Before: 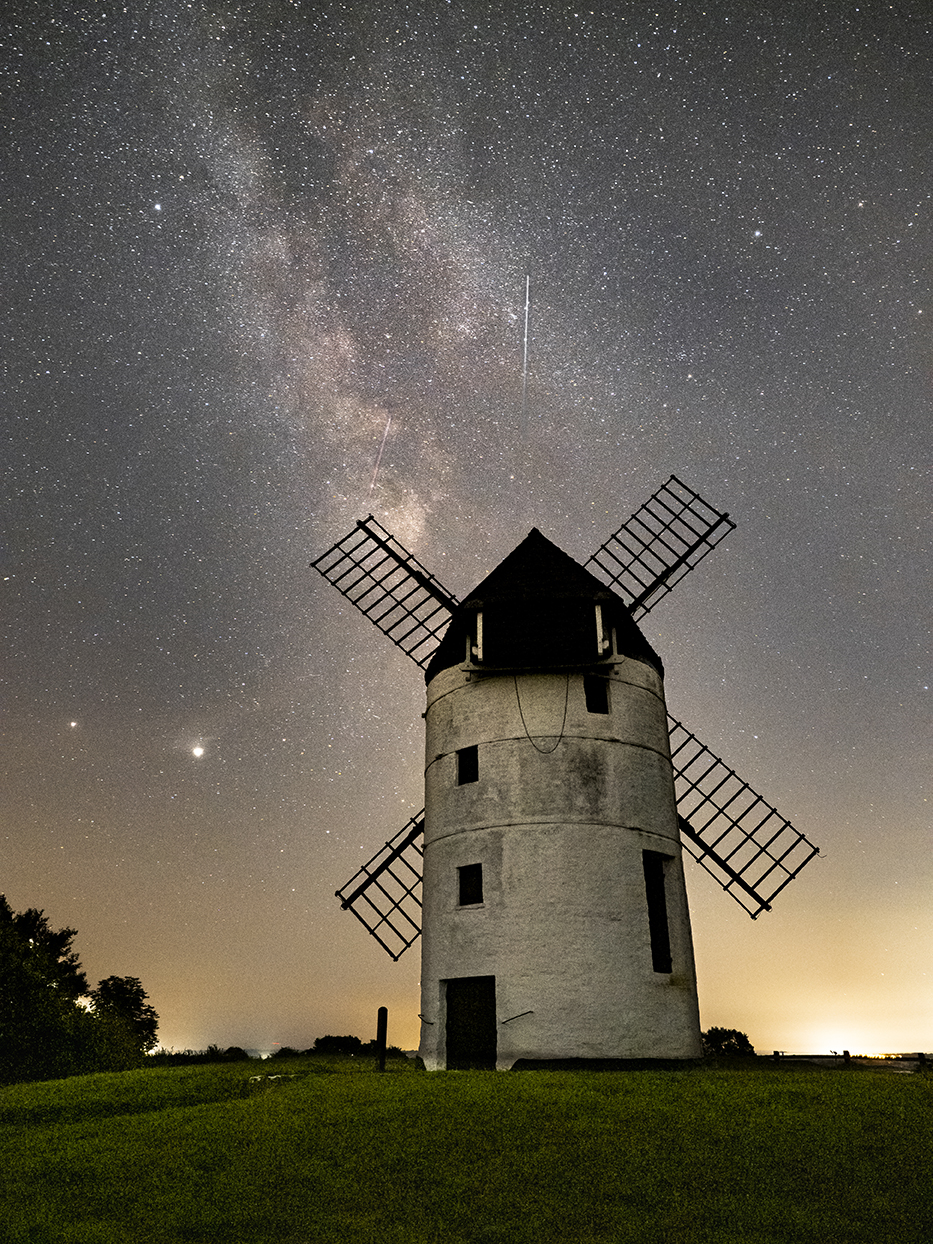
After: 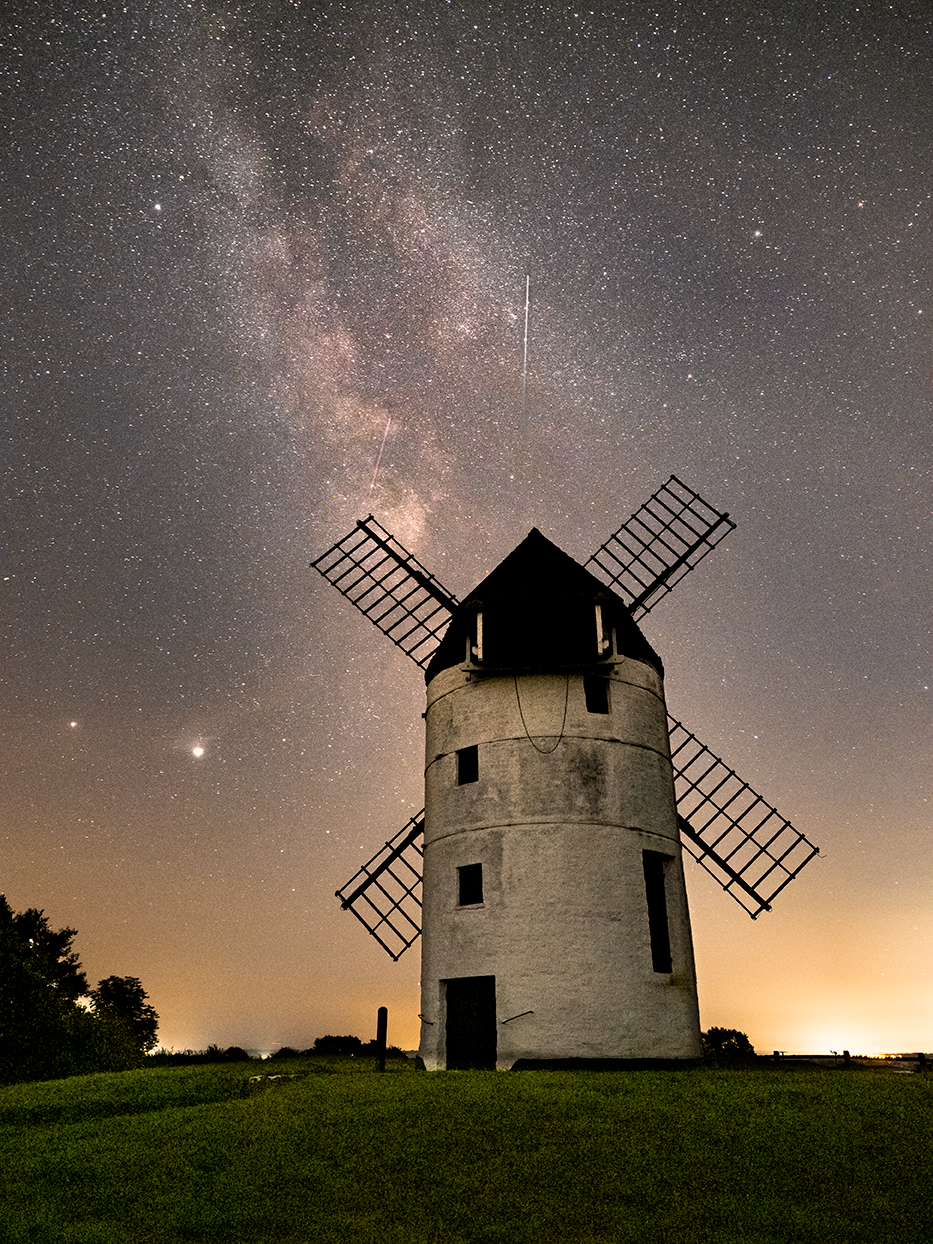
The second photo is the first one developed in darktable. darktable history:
color correction: highlights a* 5.9, highlights b* 4.85
